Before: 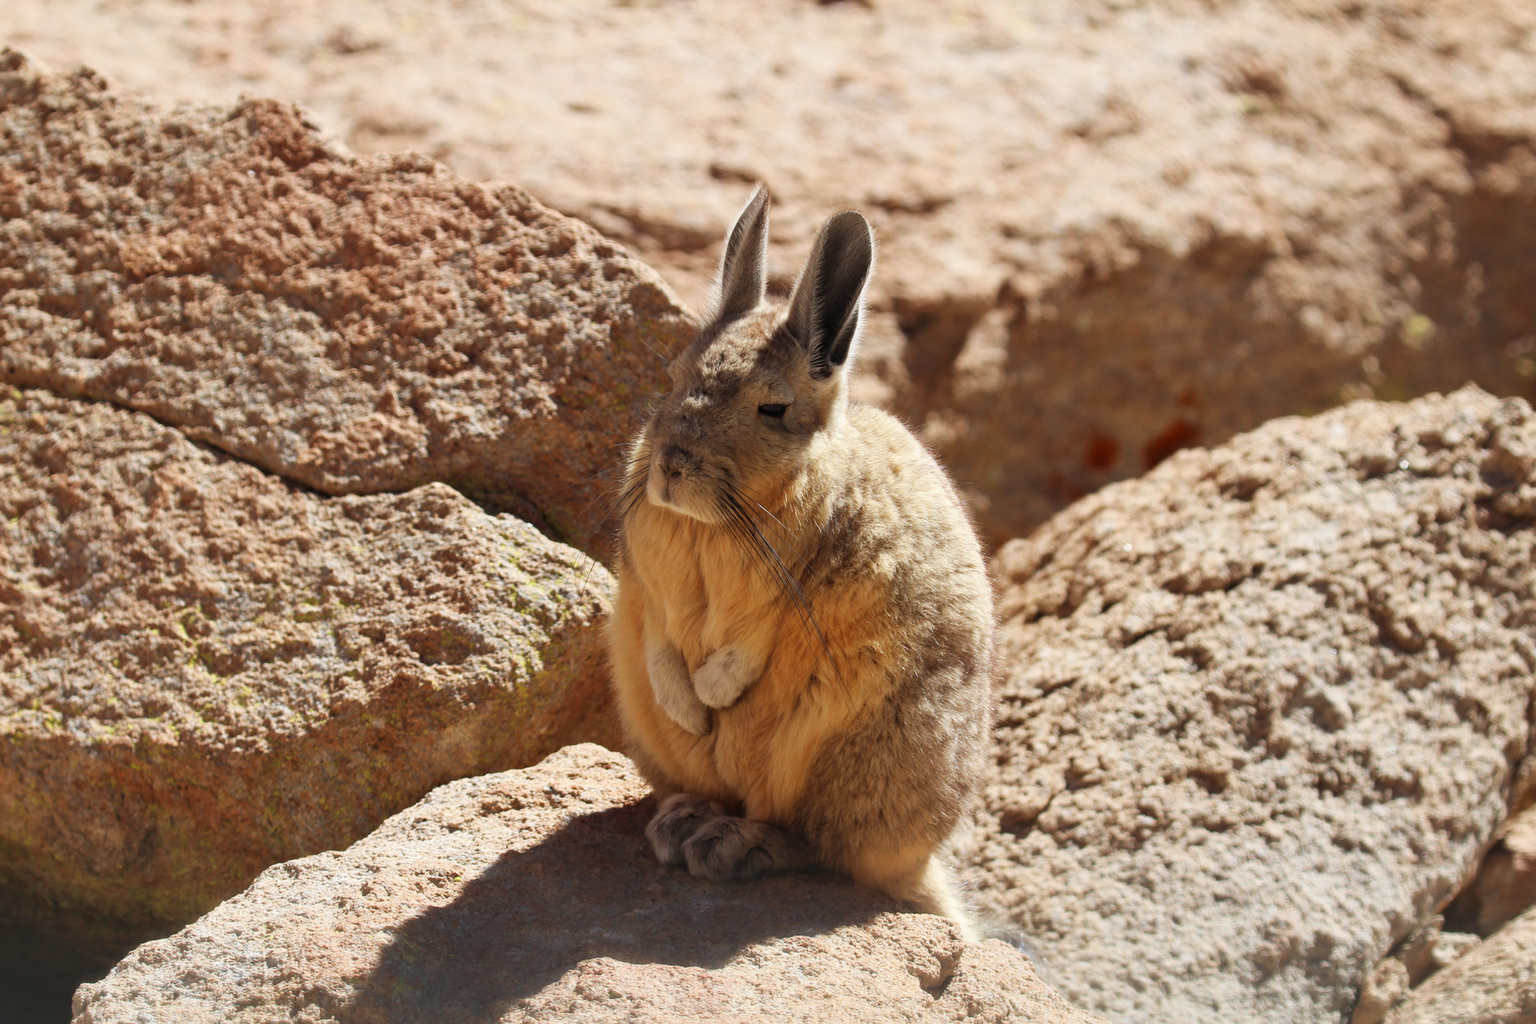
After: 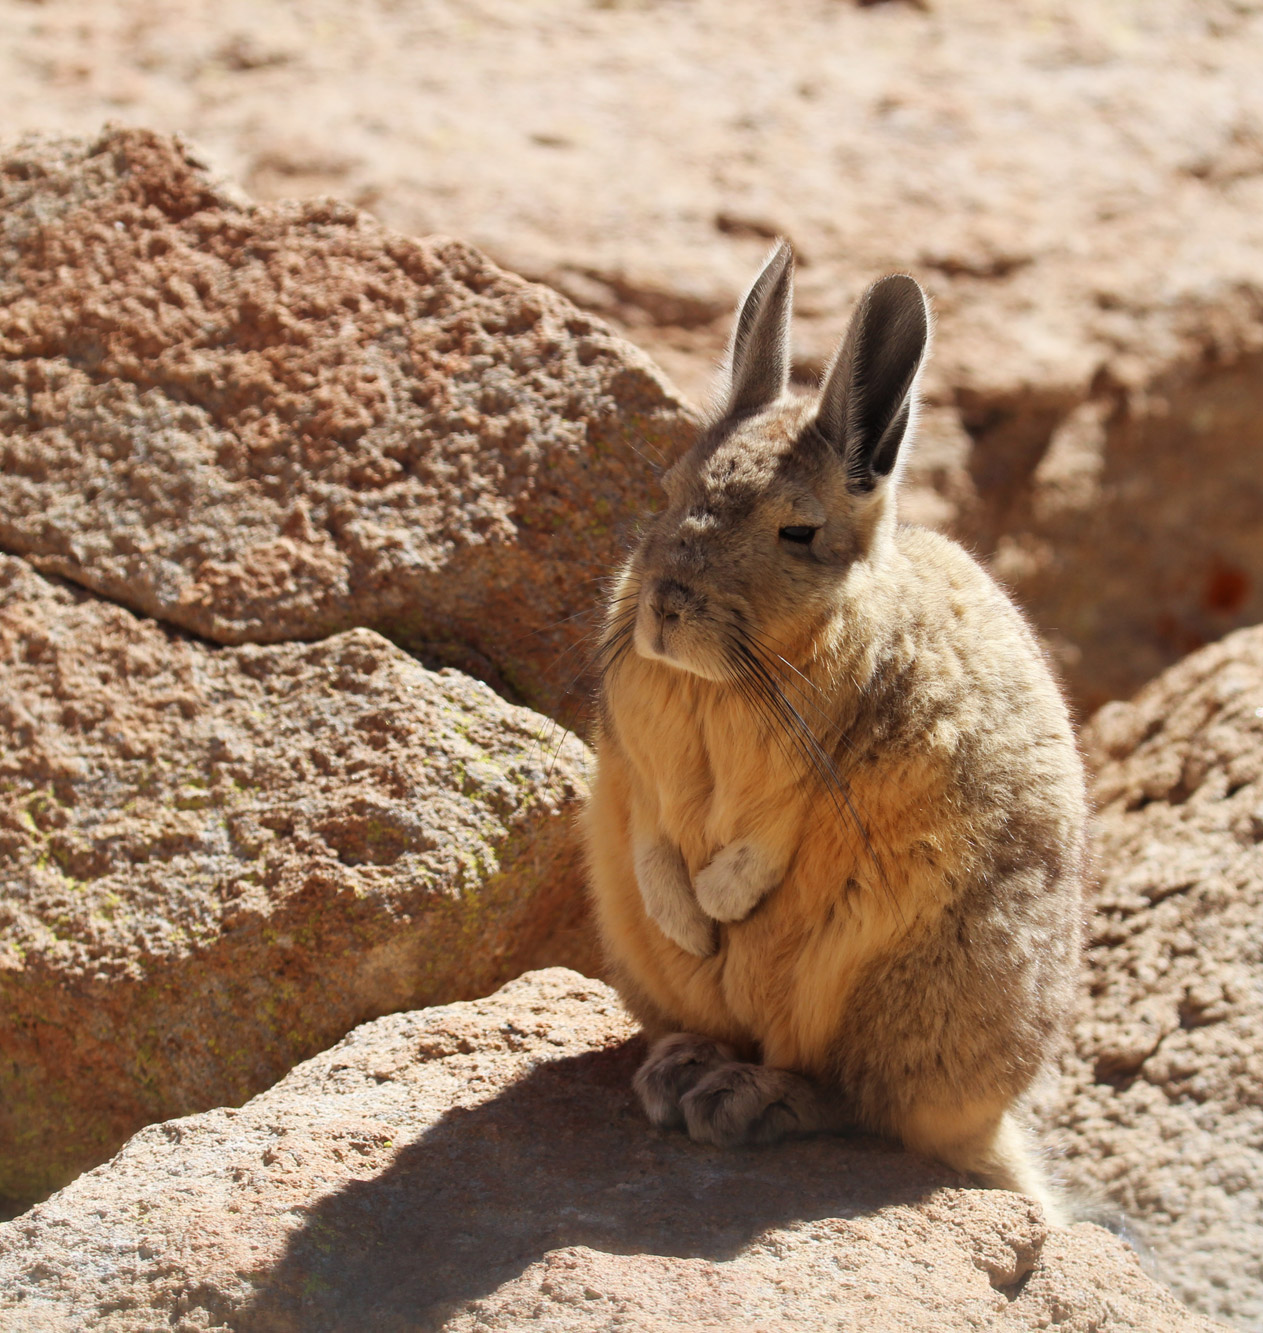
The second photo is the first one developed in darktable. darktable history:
crop: left 10.441%, right 26.365%
